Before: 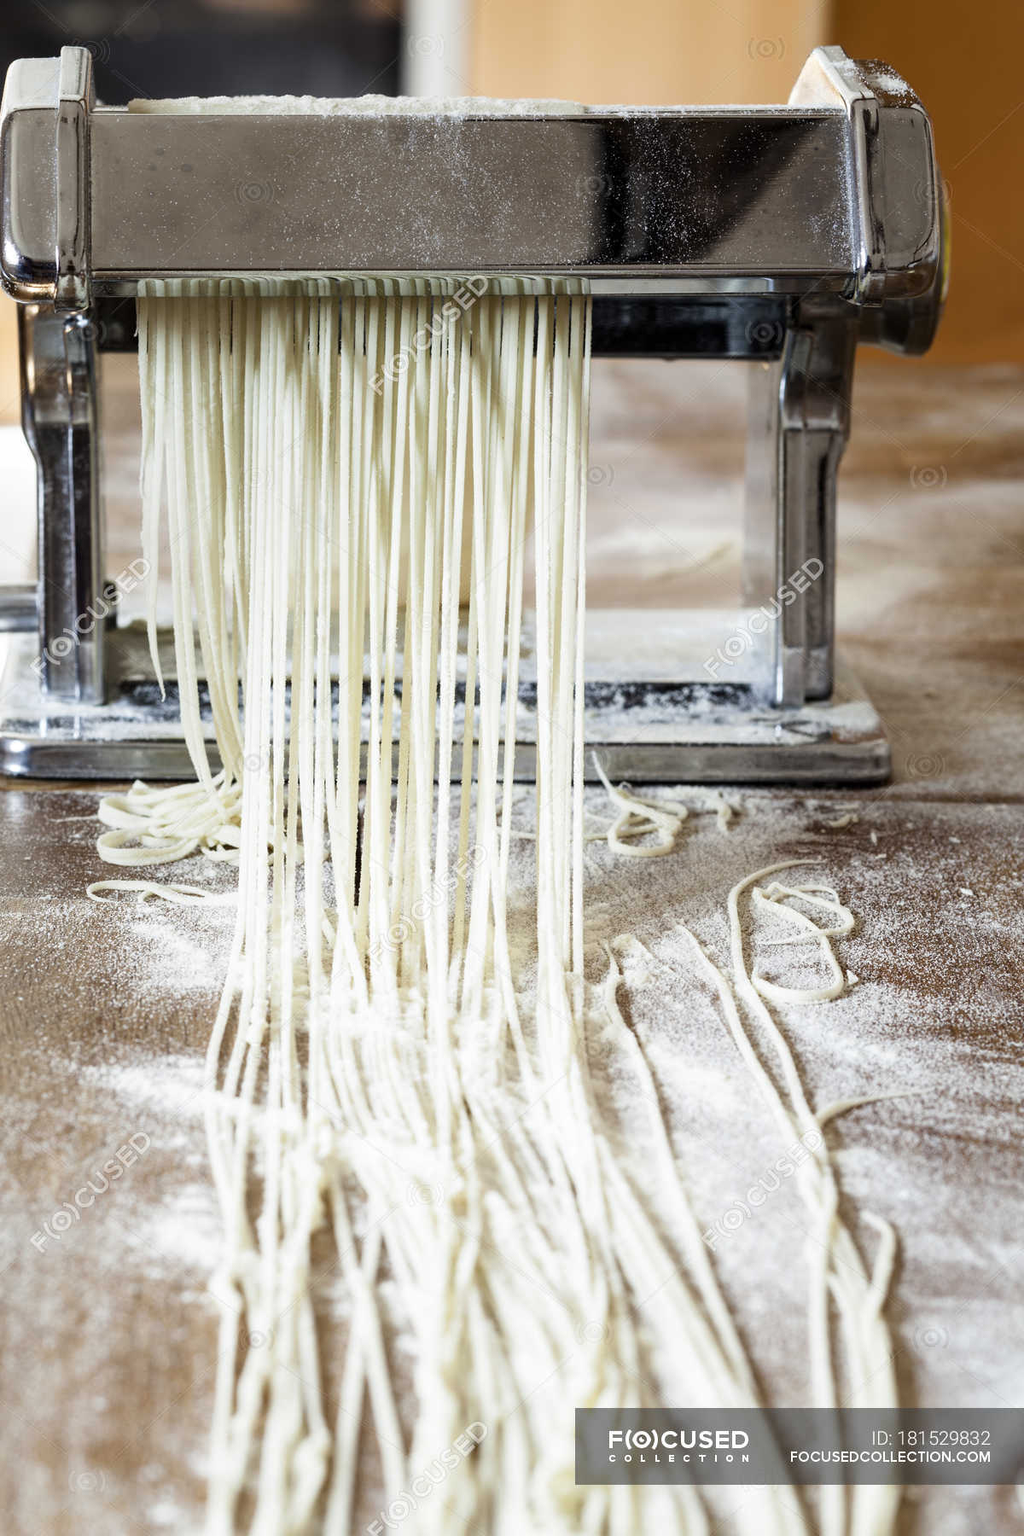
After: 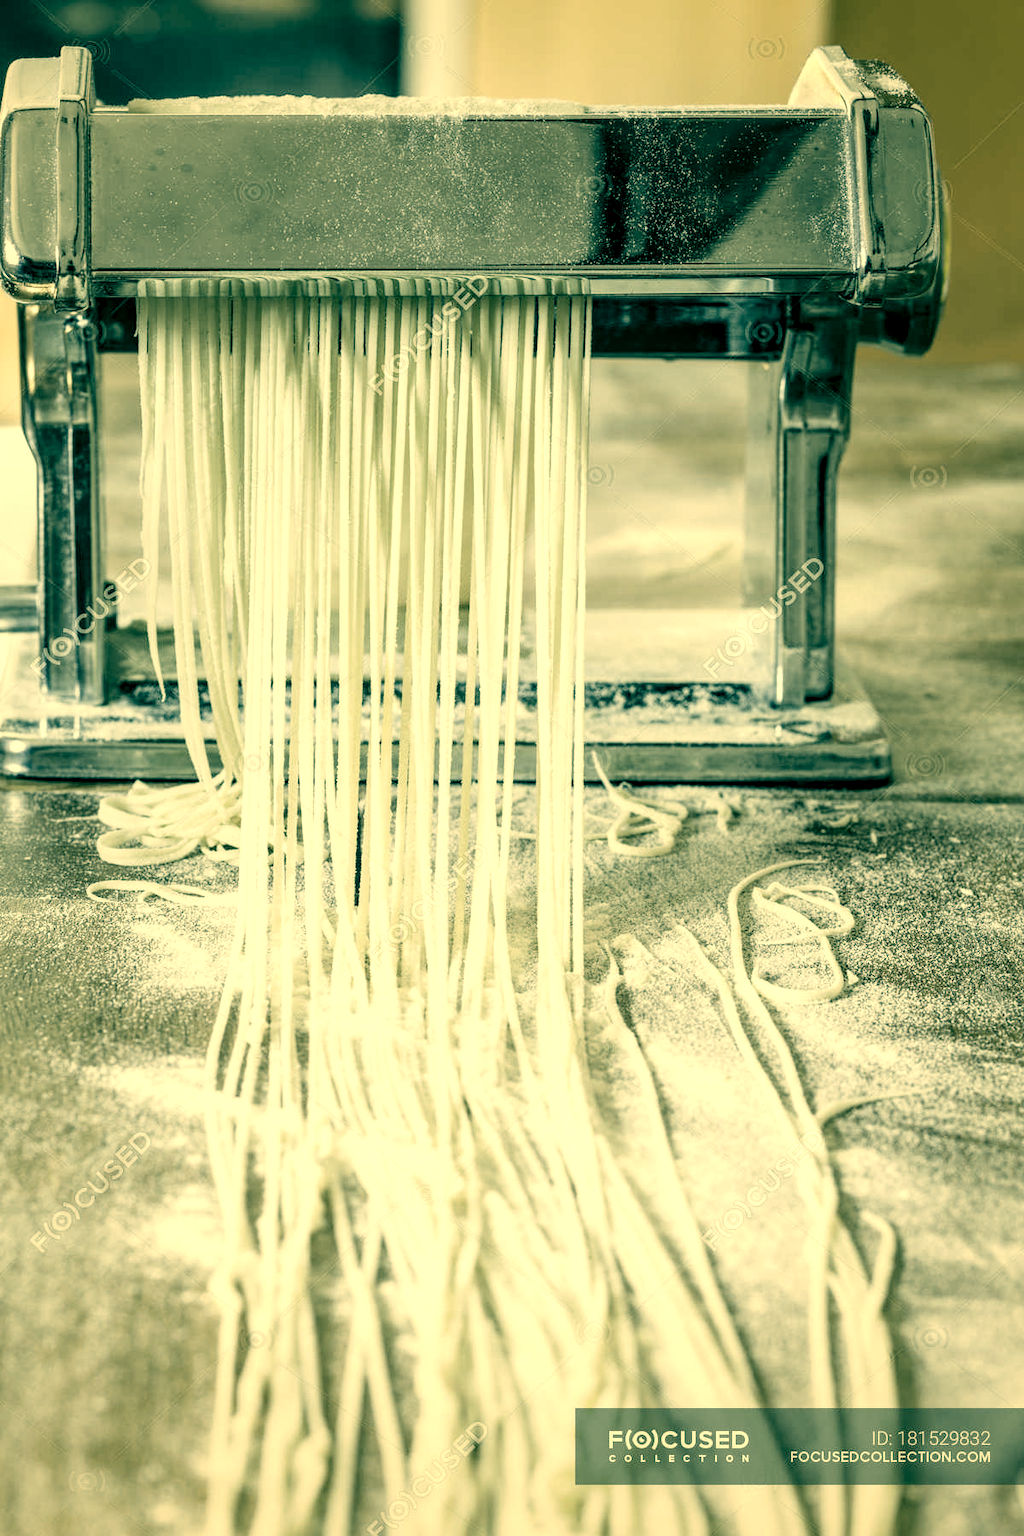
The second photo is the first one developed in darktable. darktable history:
color correction: highlights a* 2.06, highlights b* 34.52, shadows a* -37.45, shadows b* -6.23
local contrast: detail 150%
vignetting: fall-off start 75.09%, brightness -0.224, saturation 0.139, center (-0.032, -0.046), width/height ratio 1.082, unbound false
exposure: compensate exposure bias true, compensate highlight preservation false
contrast brightness saturation: brightness 0.19, saturation -0.518
